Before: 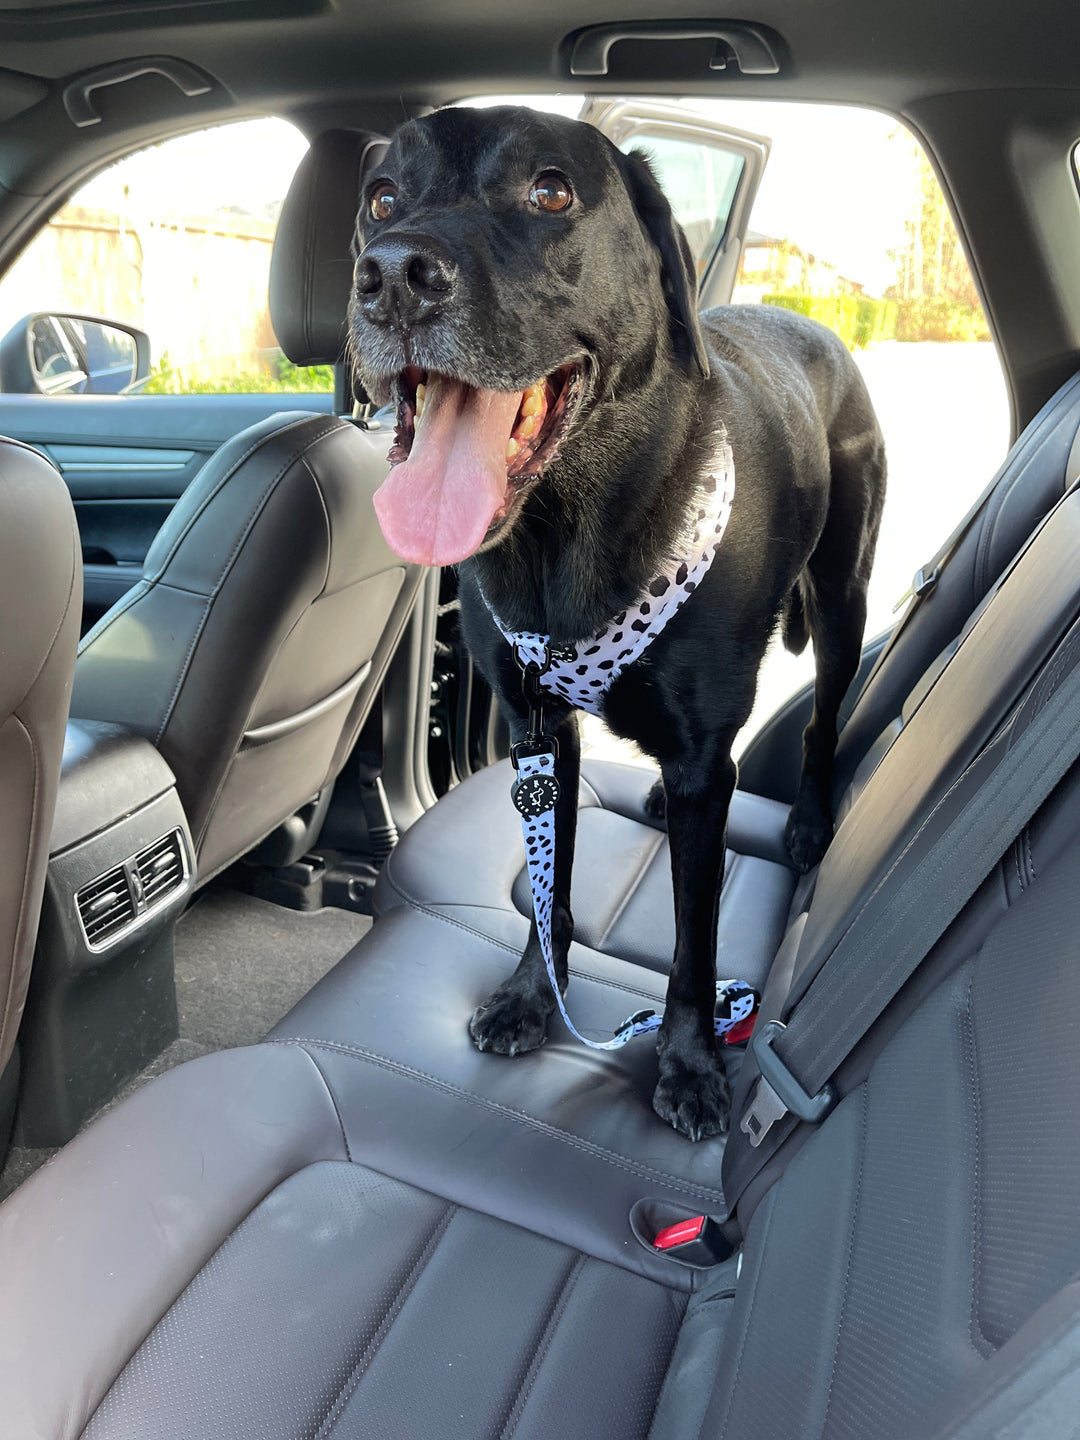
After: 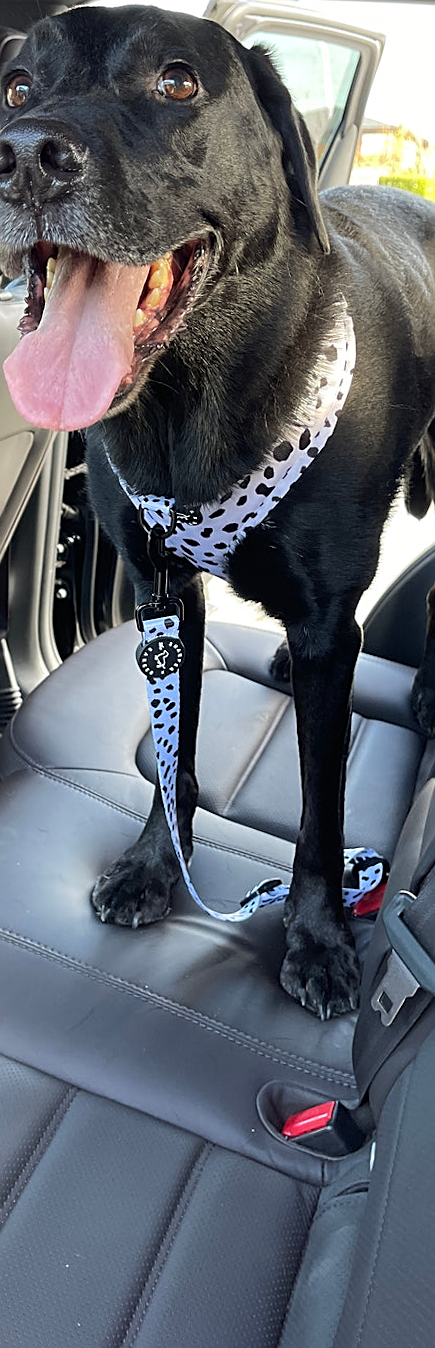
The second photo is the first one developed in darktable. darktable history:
crop: left 33.452%, top 6.025%, right 23.155%
rotate and perspective: rotation 0.215°, lens shift (vertical) -0.139, crop left 0.069, crop right 0.939, crop top 0.002, crop bottom 0.996
sharpen: on, module defaults
